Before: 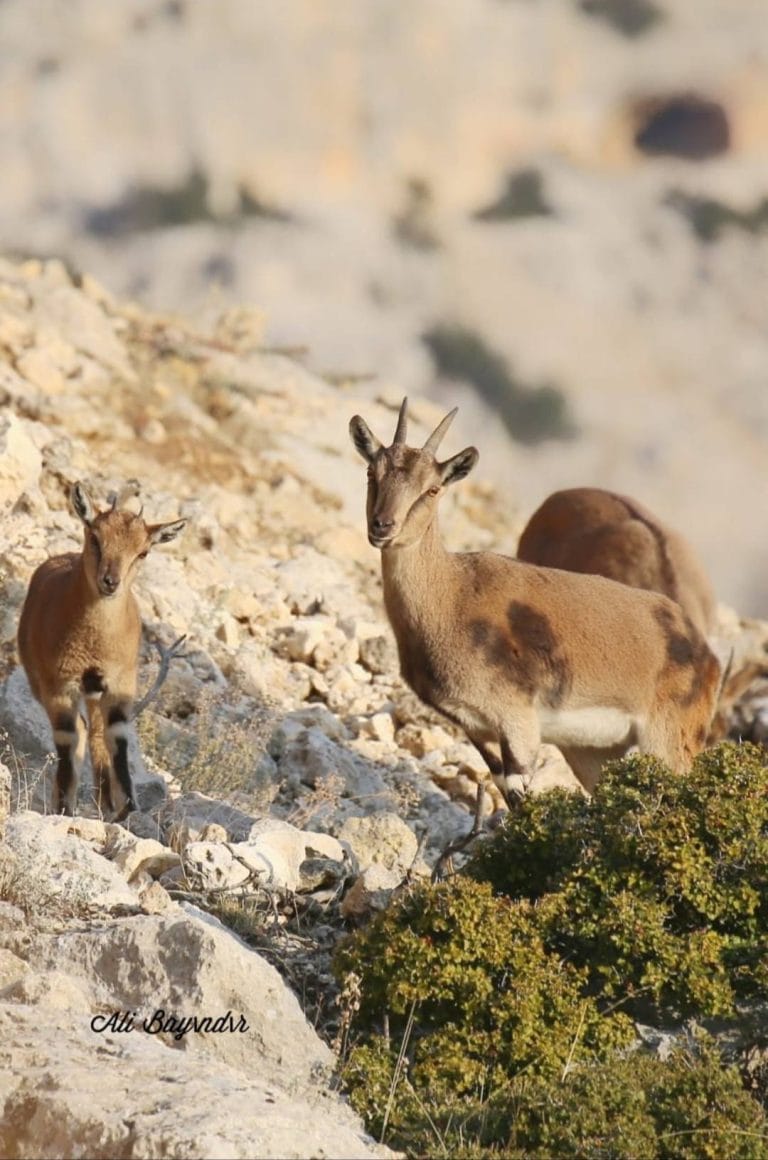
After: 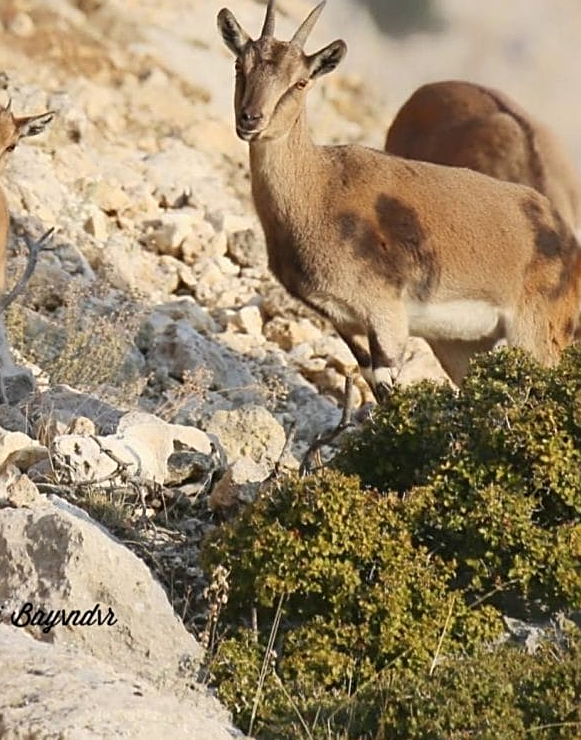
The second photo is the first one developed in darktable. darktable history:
sharpen: on, module defaults
tone equalizer: -8 EV 0.06 EV, smoothing diameter 25%, edges refinement/feathering 10, preserve details guided filter
crop and rotate: left 17.299%, top 35.115%, right 7.015%, bottom 1.024%
